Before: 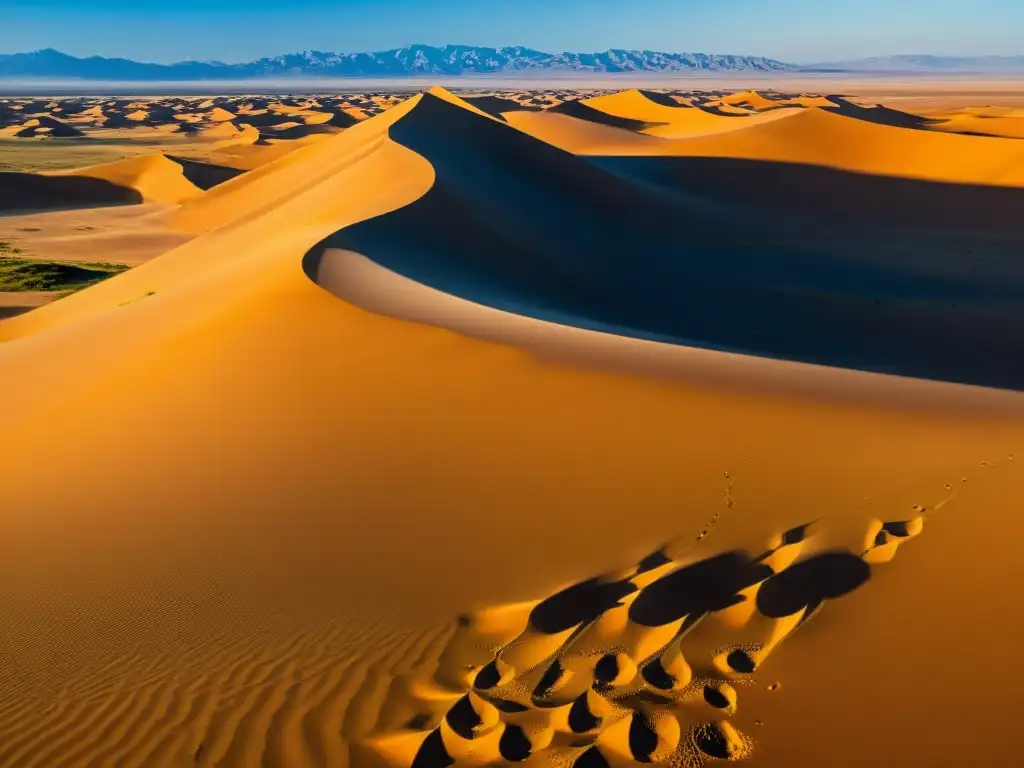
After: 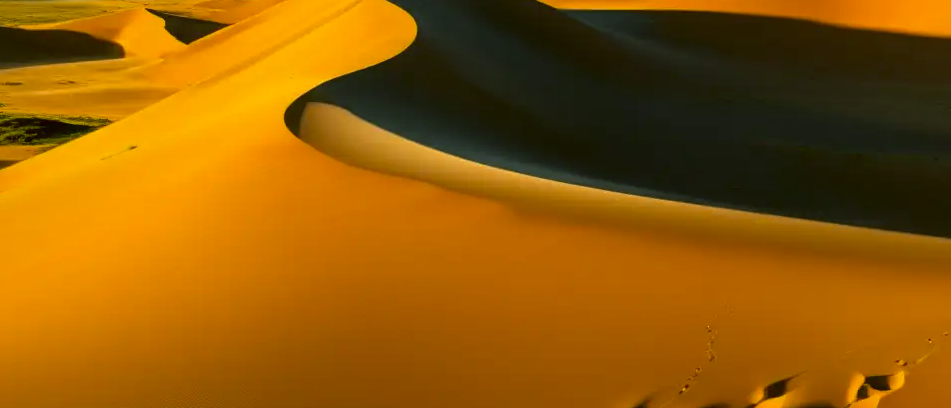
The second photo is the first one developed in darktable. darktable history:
crop: left 1.829%, top 19.051%, right 5.267%, bottom 27.815%
color correction: highlights a* 0.158, highlights b* 28.81, shadows a* -0.185, shadows b* 21.37
